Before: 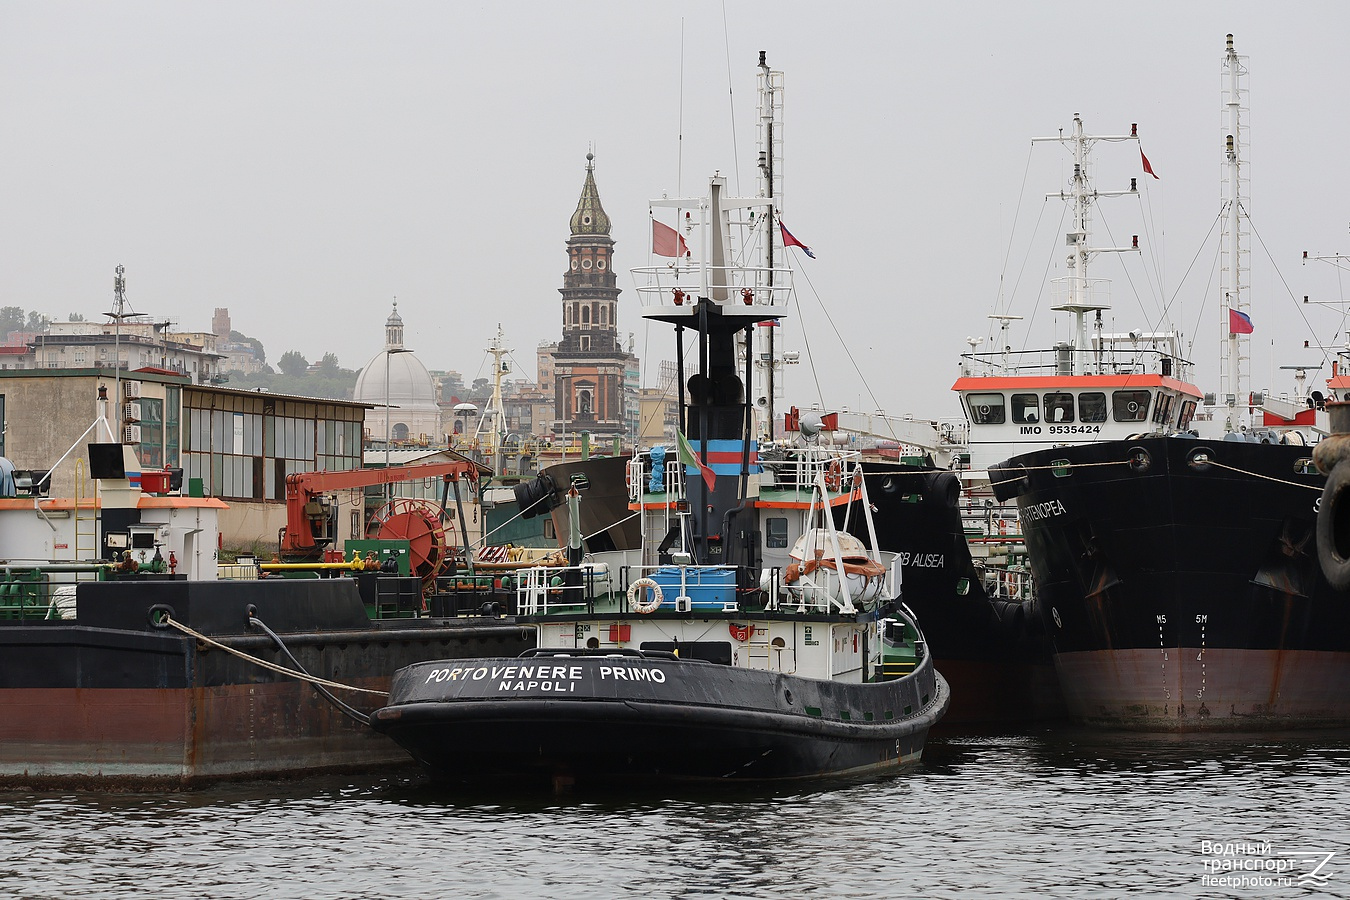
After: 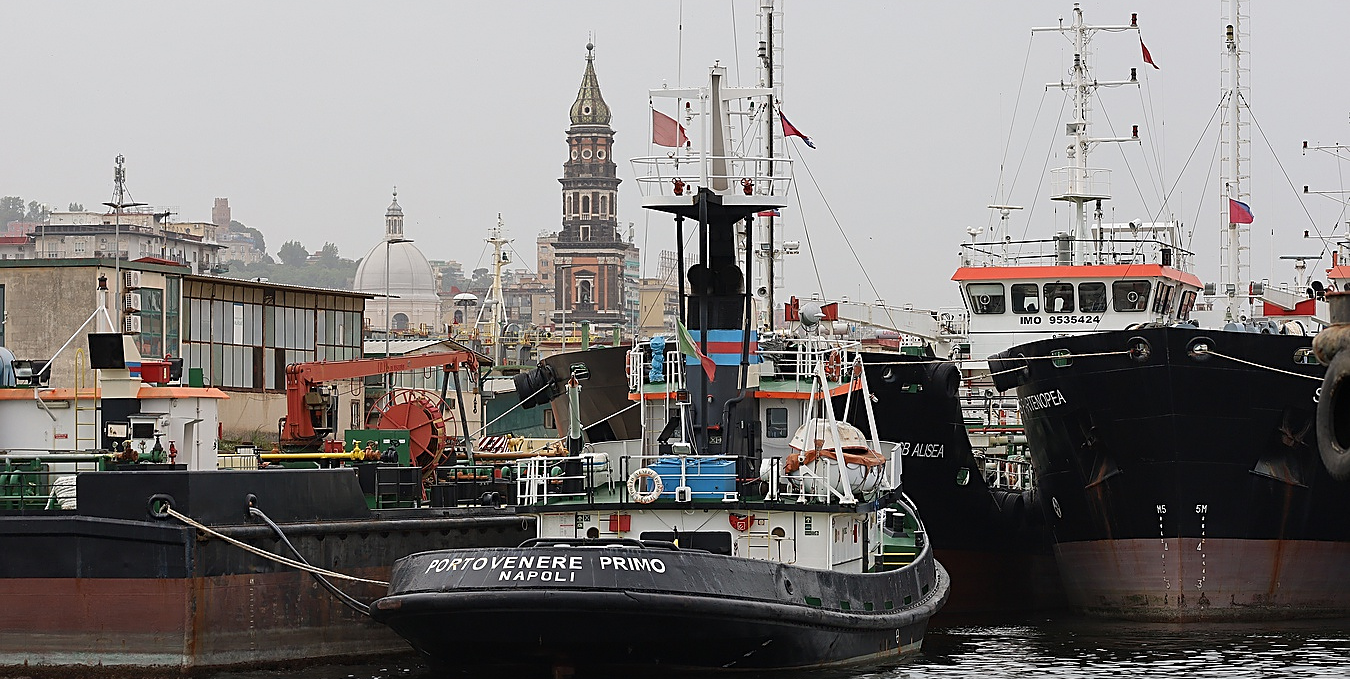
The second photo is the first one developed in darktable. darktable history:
sharpen: amount 0.492
crop and rotate: top 12.228%, bottom 12.304%
